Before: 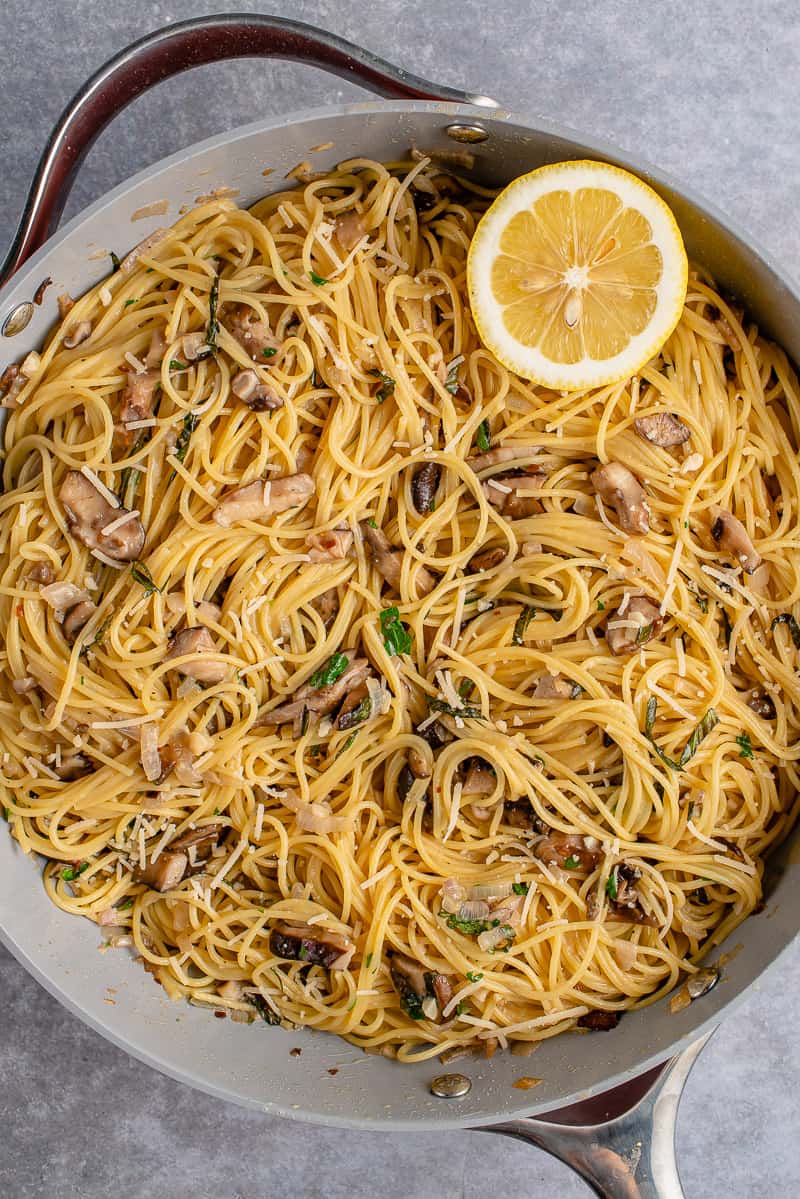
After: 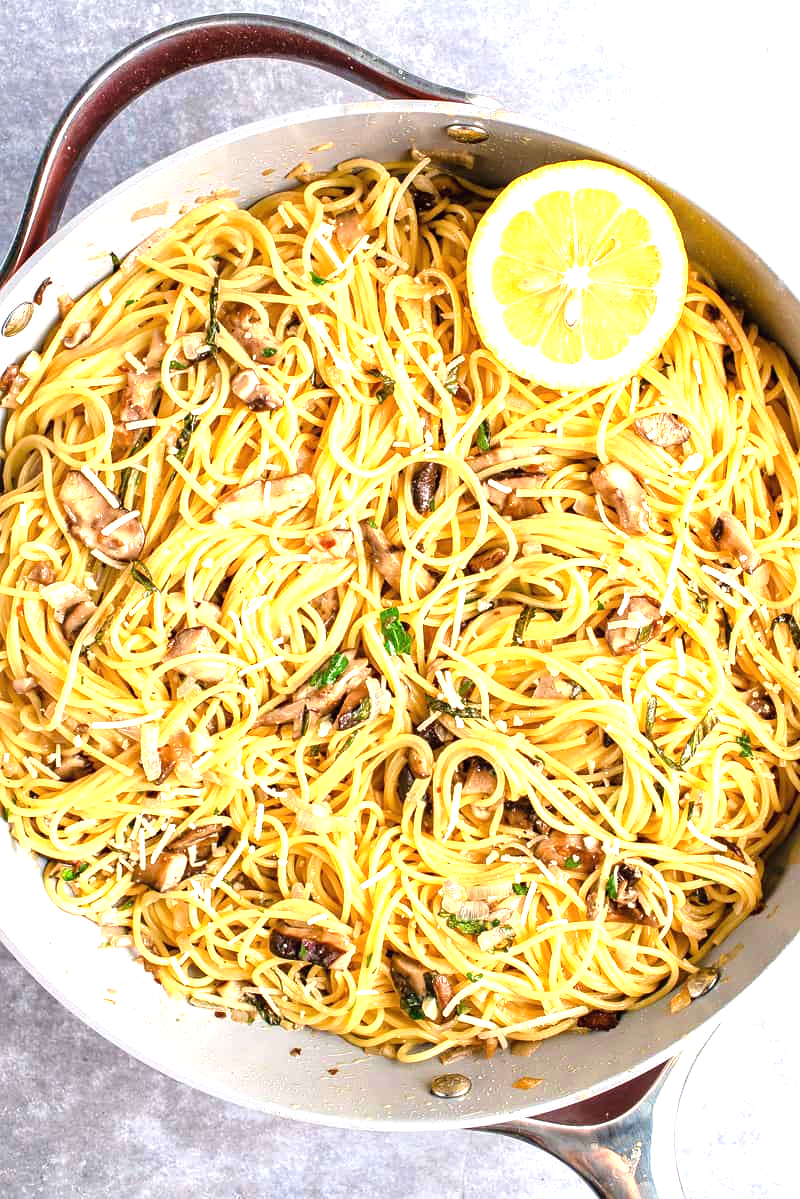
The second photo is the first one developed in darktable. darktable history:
exposure: black level correction 0, exposure 1.4 EV, compensate highlight preservation false
velvia: on, module defaults
